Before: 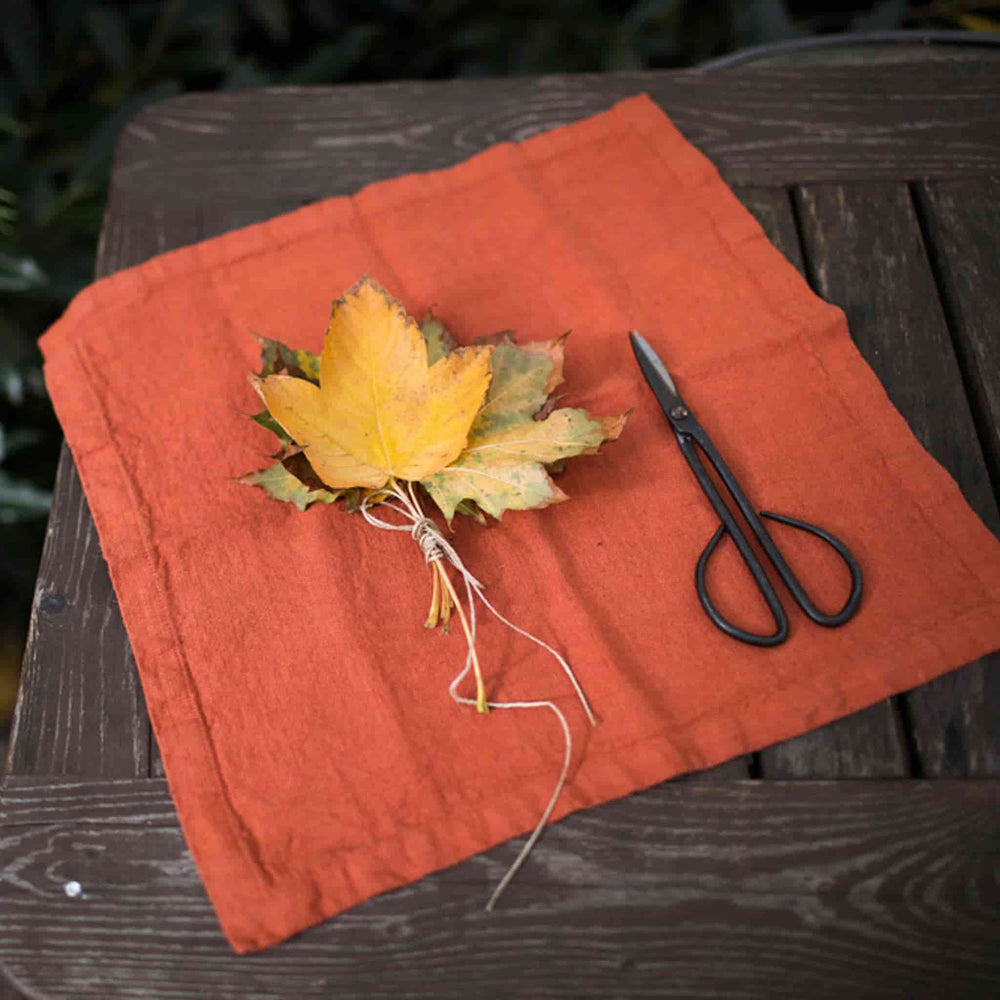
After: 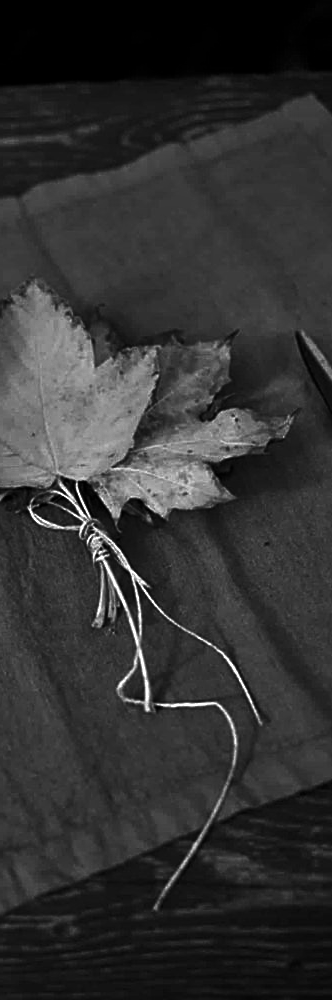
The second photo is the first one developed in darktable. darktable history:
tone equalizer: -7 EV 0.15 EV, -6 EV 0.6 EV, -5 EV 1.15 EV, -4 EV 1.33 EV, -3 EV 1.15 EV, -2 EV 0.6 EV, -1 EV 0.15 EV, mask exposure compensation -0.5 EV
sharpen: on, module defaults
contrast brightness saturation: contrast 0.02, brightness -1, saturation -1
crop: left 33.36%, right 33.36%
